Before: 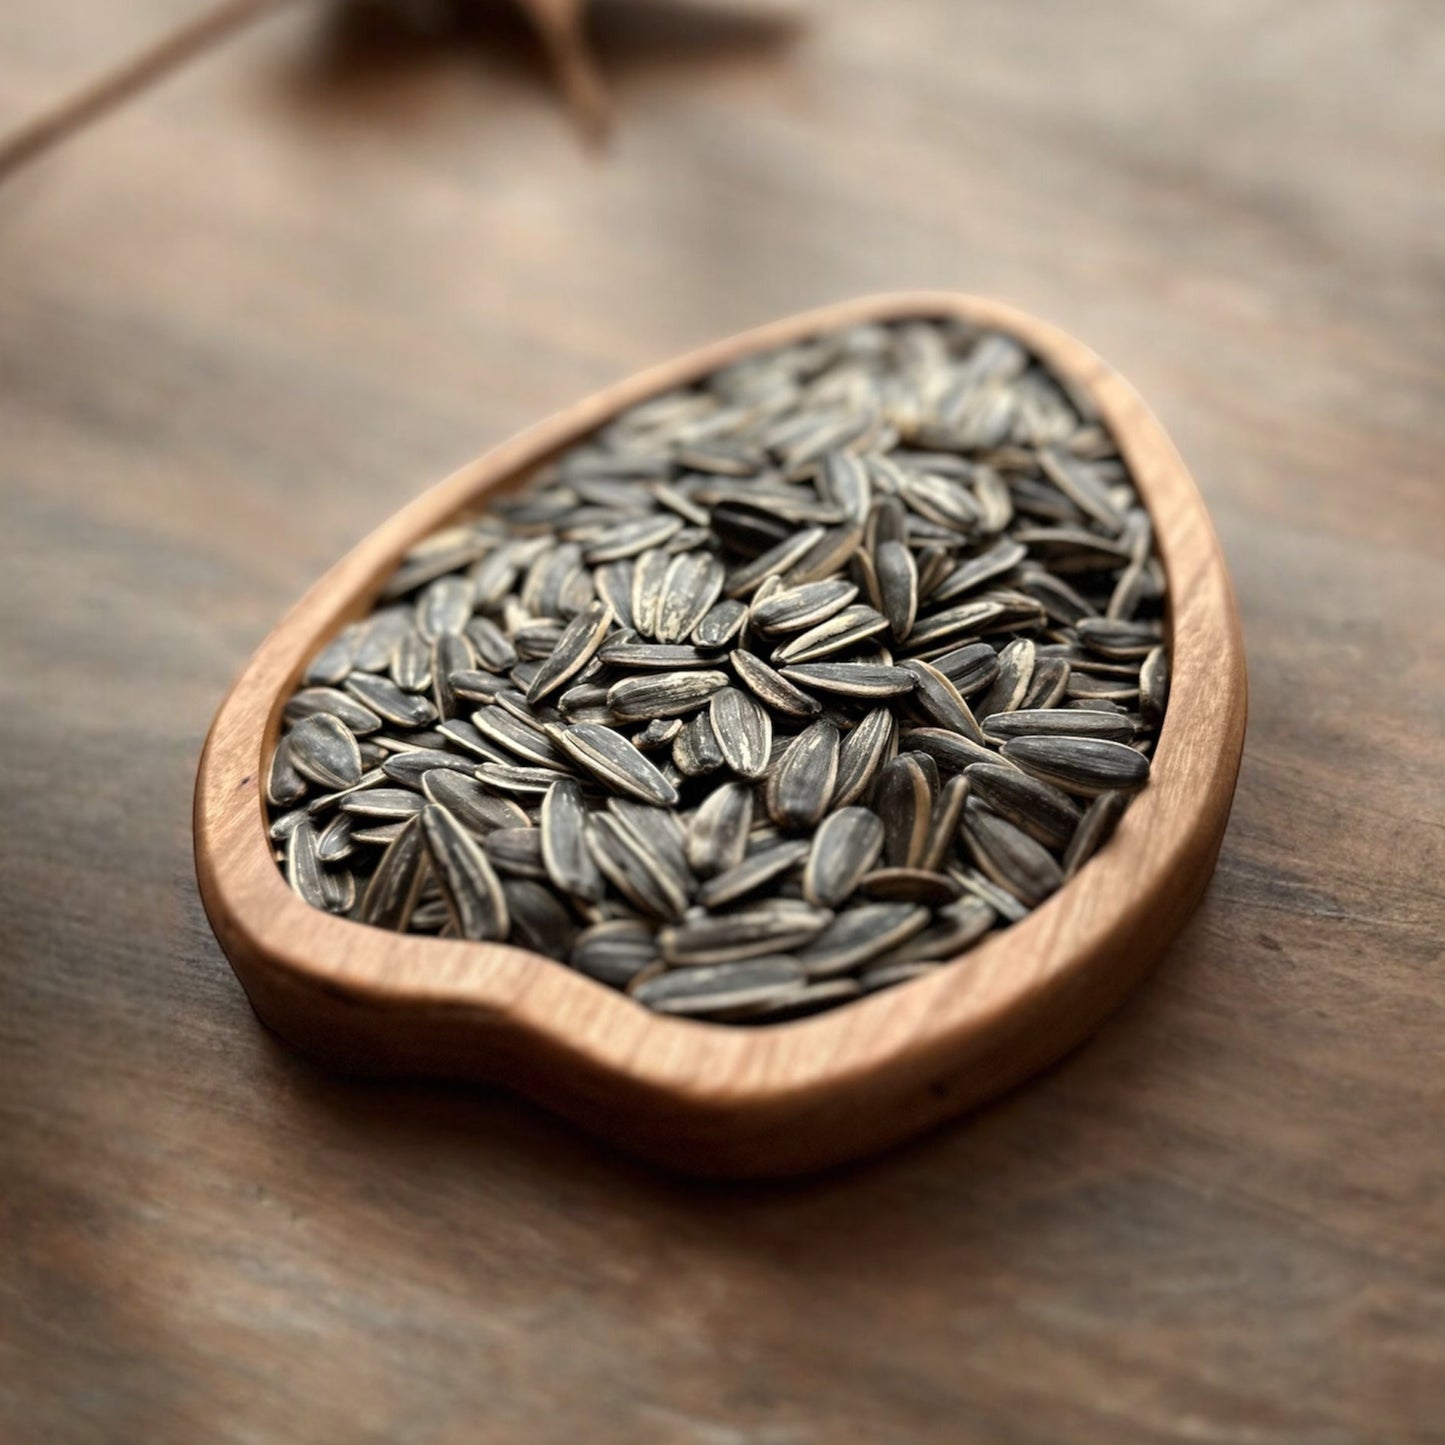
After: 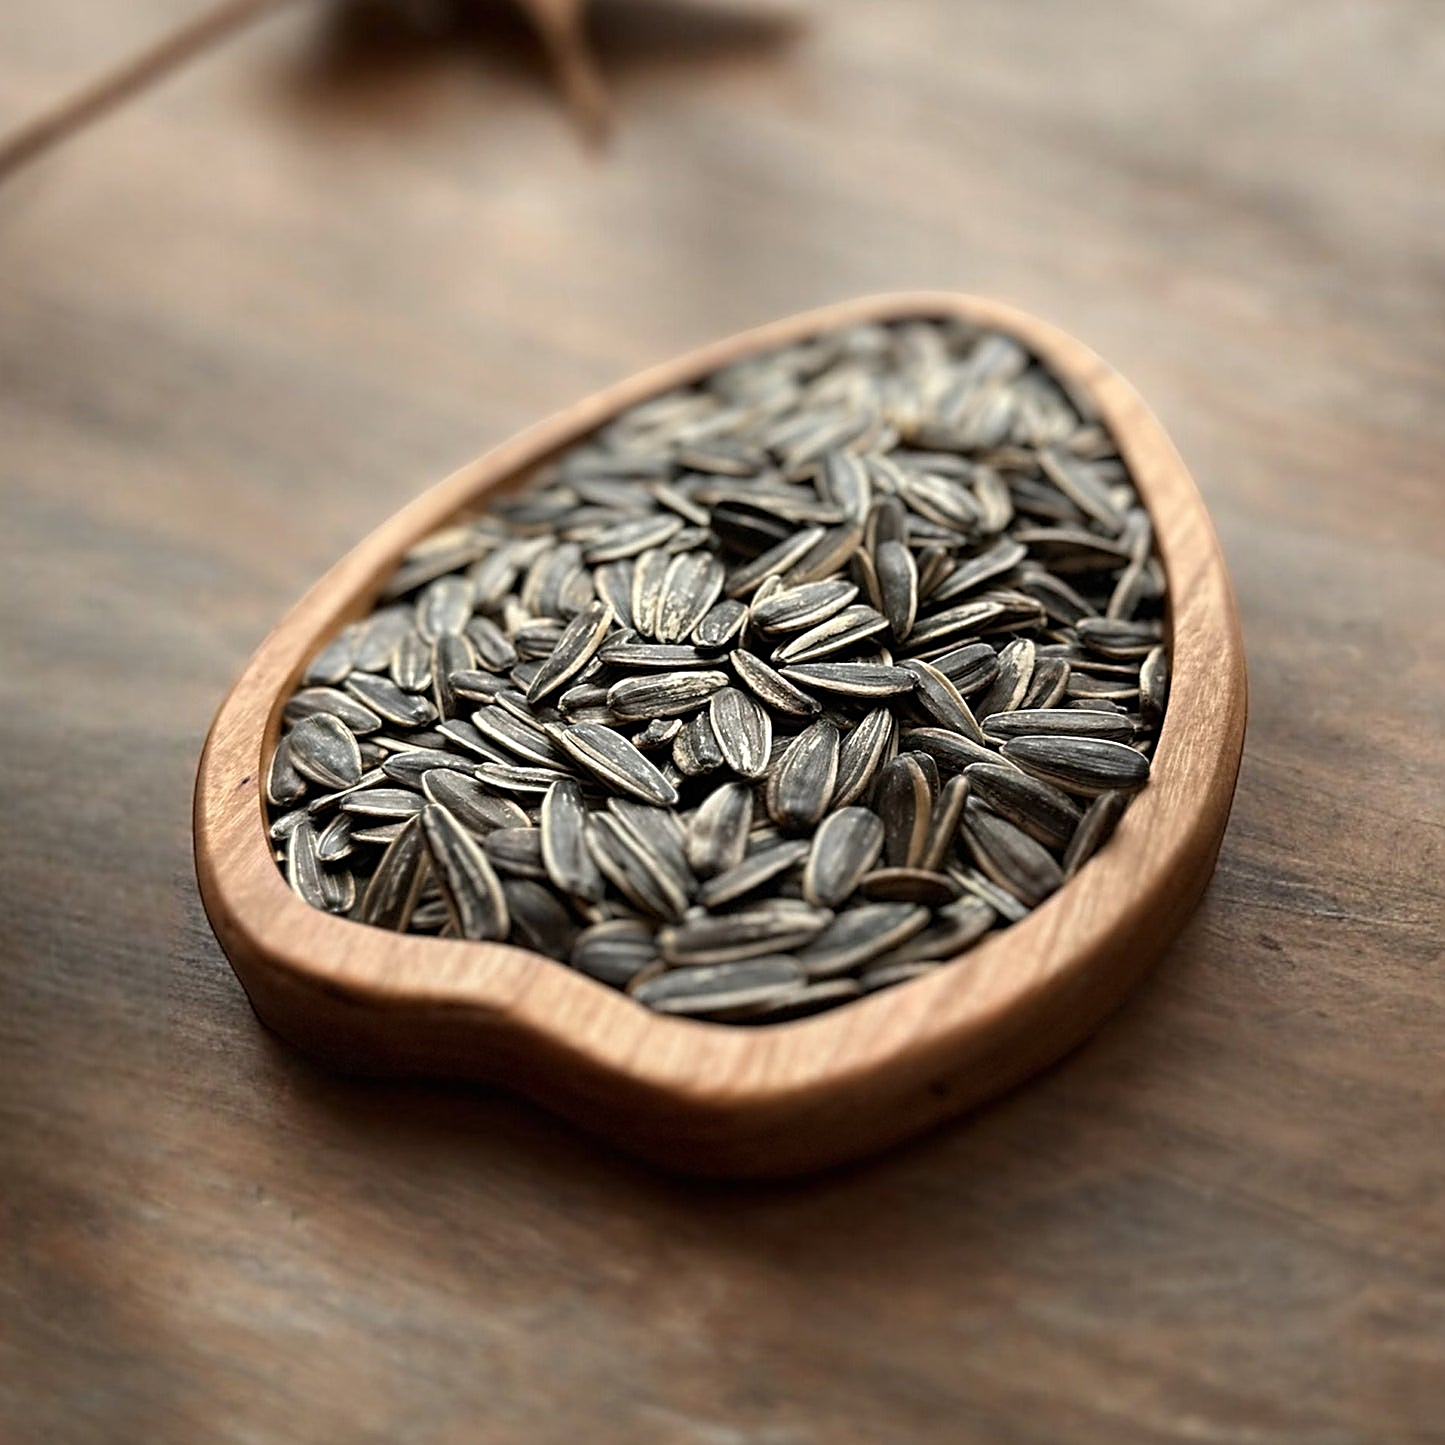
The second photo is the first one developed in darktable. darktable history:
sharpen: amount 1
